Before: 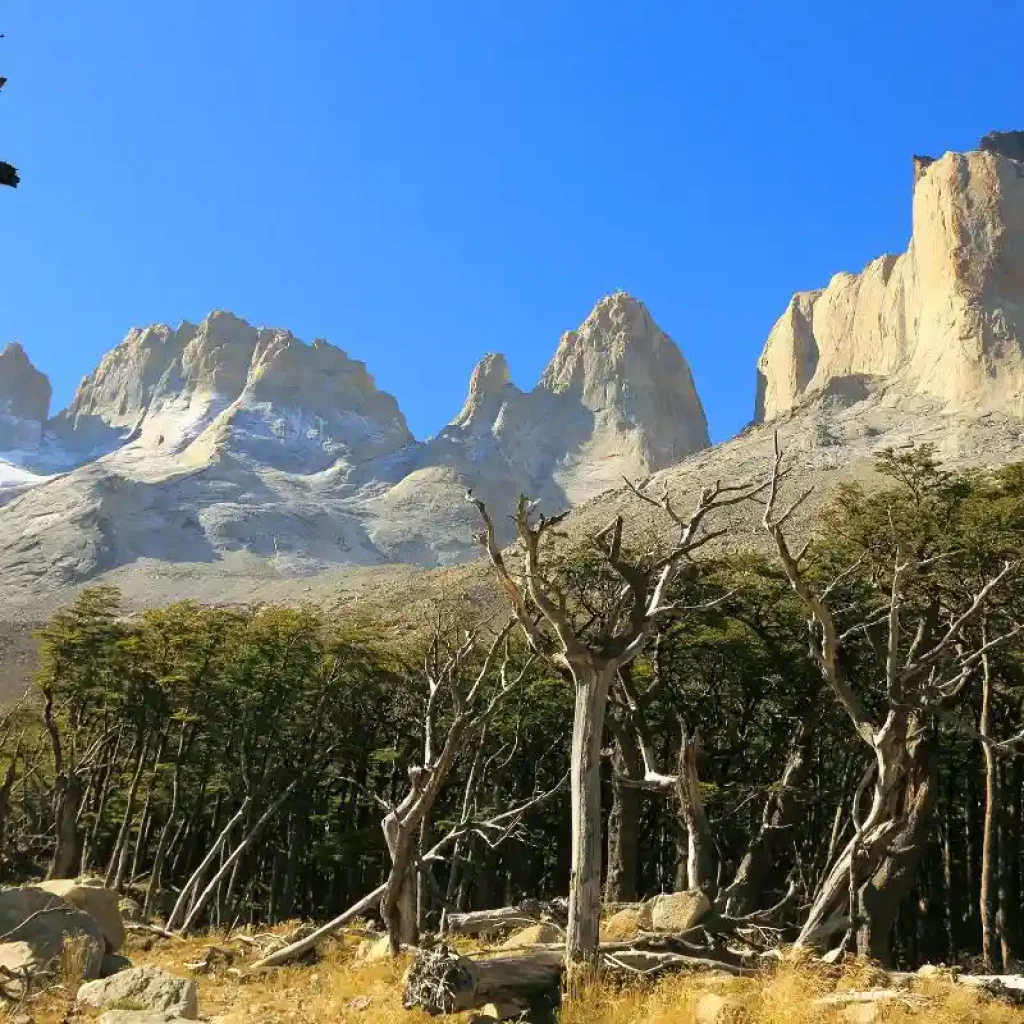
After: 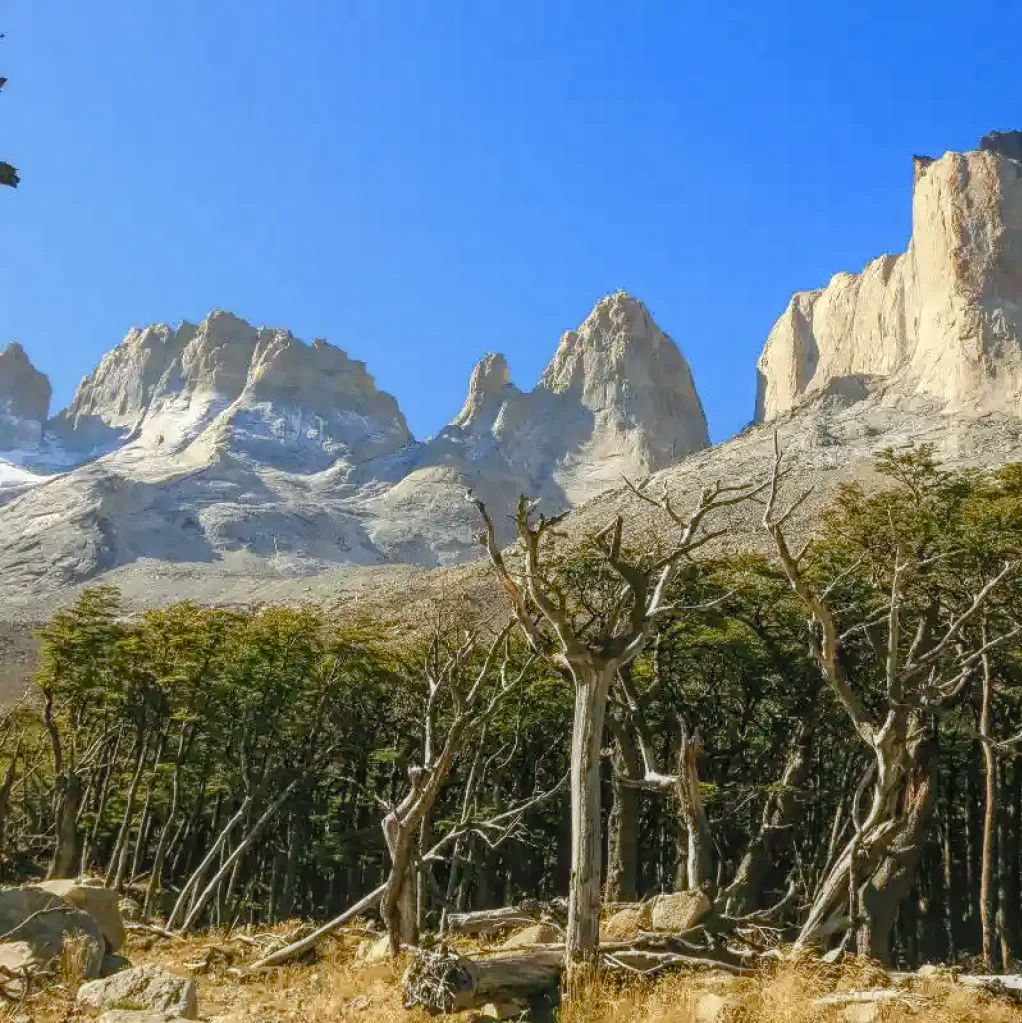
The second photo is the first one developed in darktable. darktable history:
local contrast: highlights 66%, shadows 32%, detail 166%, midtone range 0.2
color balance rgb: perceptual saturation grading › global saturation 20%, perceptual saturation grading › highlights -49.349%, perceptual saturation grading › shadows 25.323%
crop: bottom 0.056%
